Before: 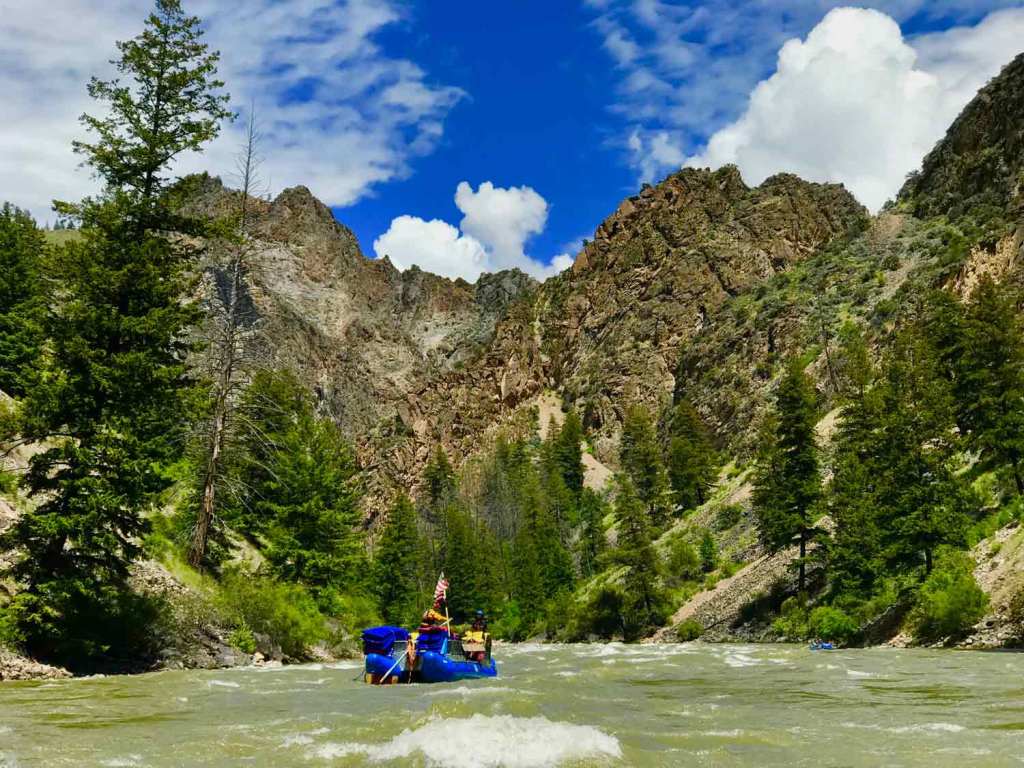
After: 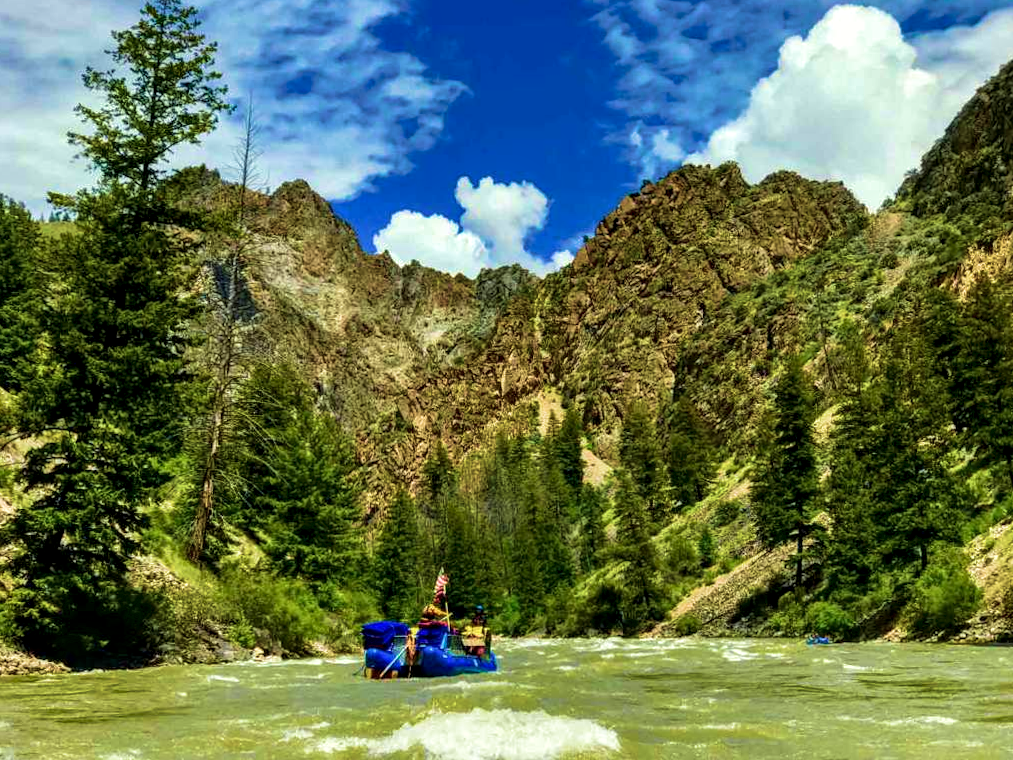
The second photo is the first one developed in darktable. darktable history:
white balance: emerald 1
local contrast: highlights 59%, detail 145%
exposure: exposure -0.048 EV, compensate highlight preservation false
tone equalizer: on, module defaults
rotate and perspective: rotation 0.174°, lens shift (vertical) 0.013, lens shift (horizontal) 0.019, shear 0.001, automatic cropping original format, crop left 0.007, crop right 0.991, crop top 0.016, crop bottom 0.997
velvia: strength 75%
color correction: highlights a* -2.68, highlights b* 2.57
